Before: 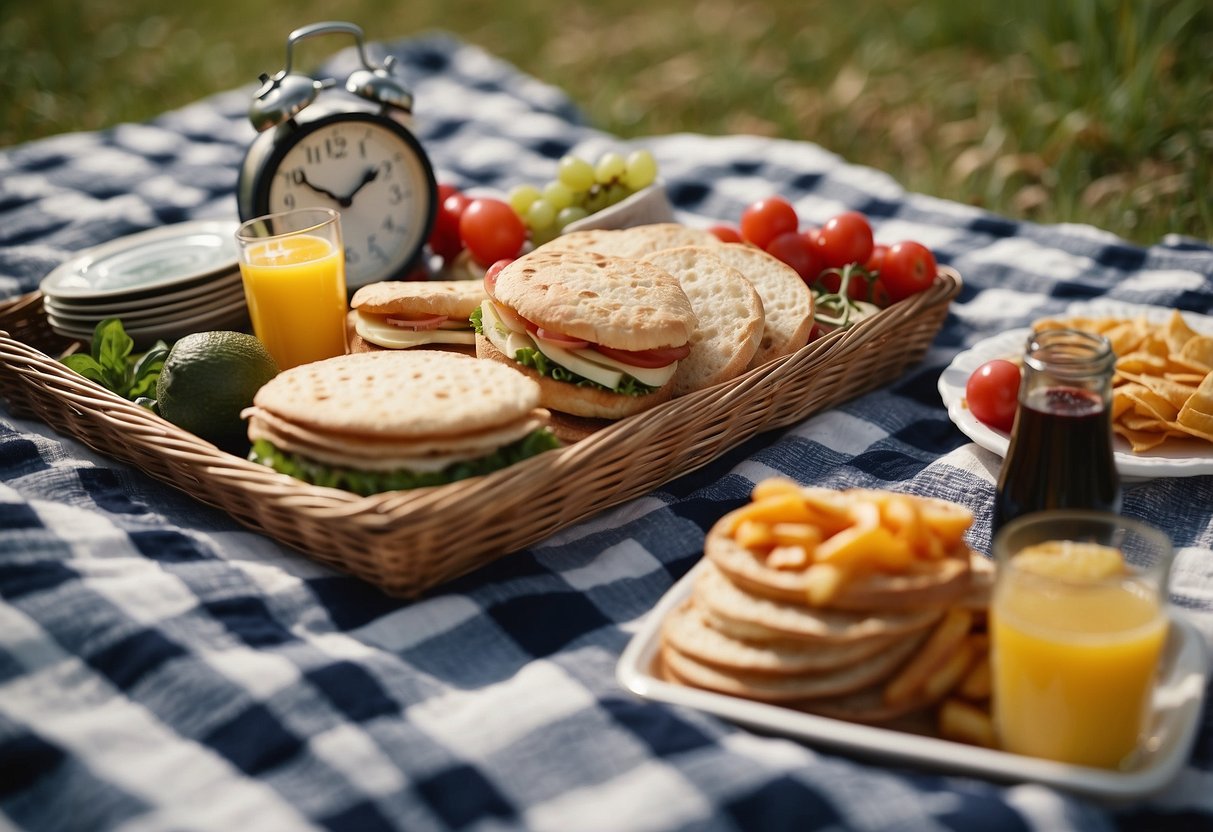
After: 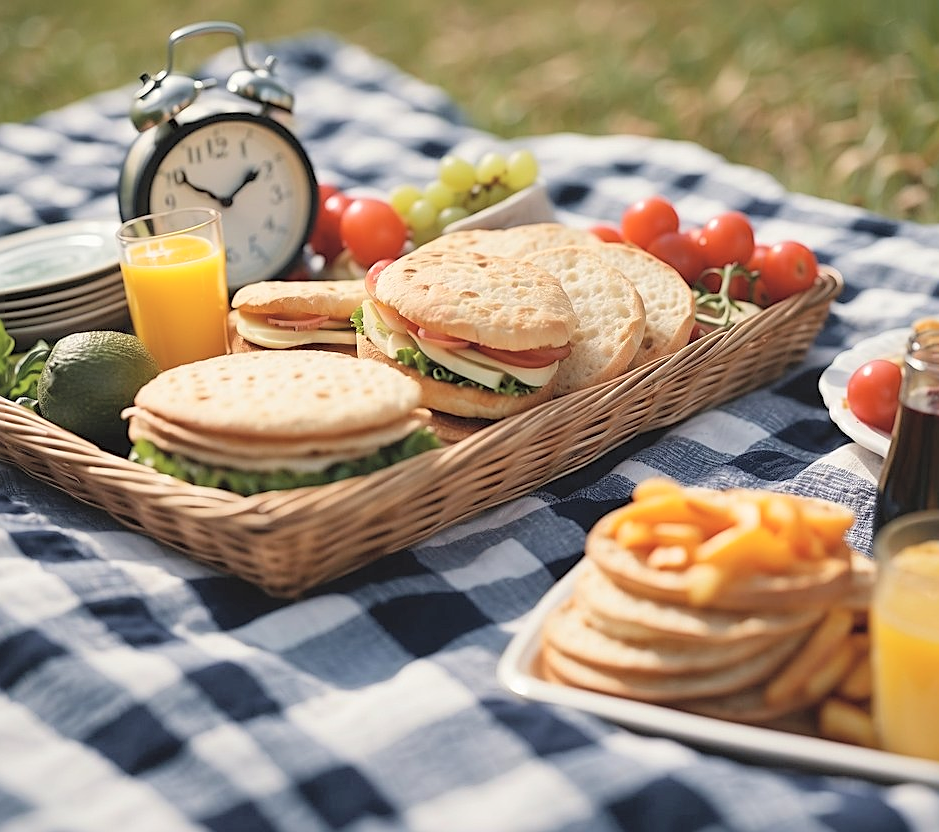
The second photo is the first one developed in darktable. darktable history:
crop: left 9.88%, right 12.664%
contrast brightness saturation: brightness 0.28
sharpen: on, module defaults
